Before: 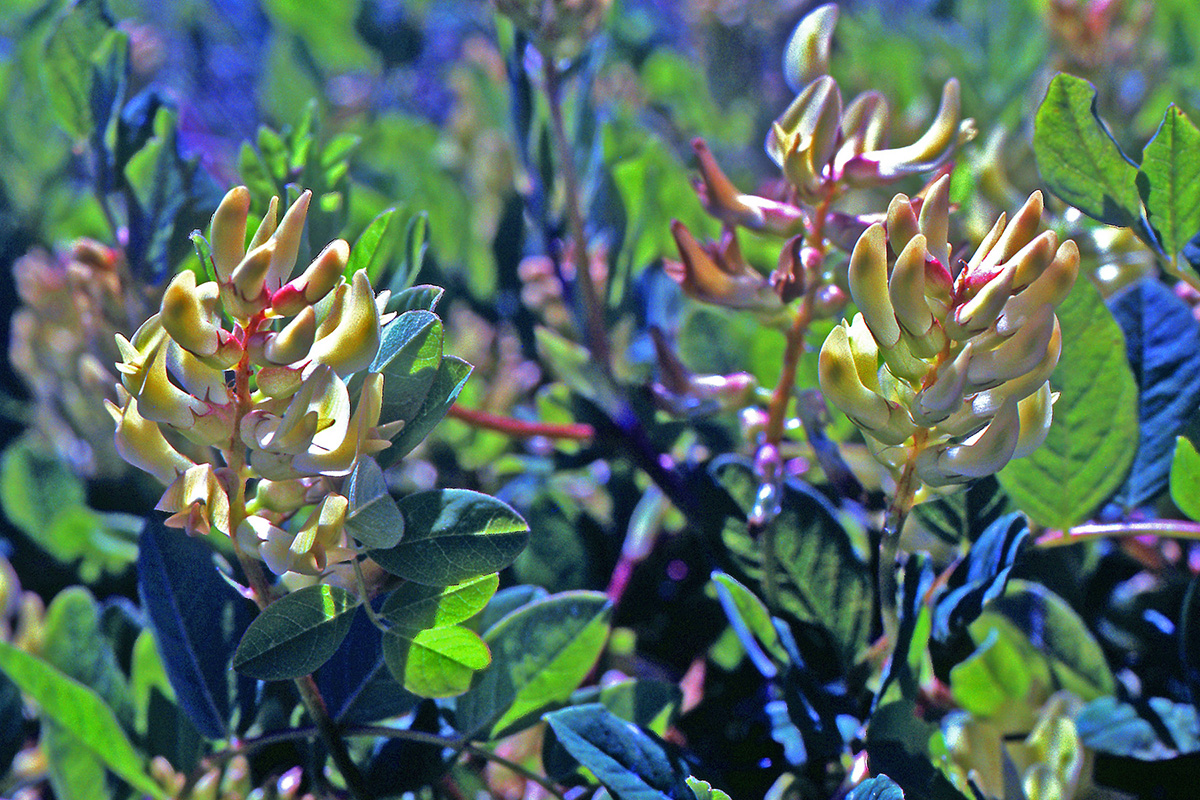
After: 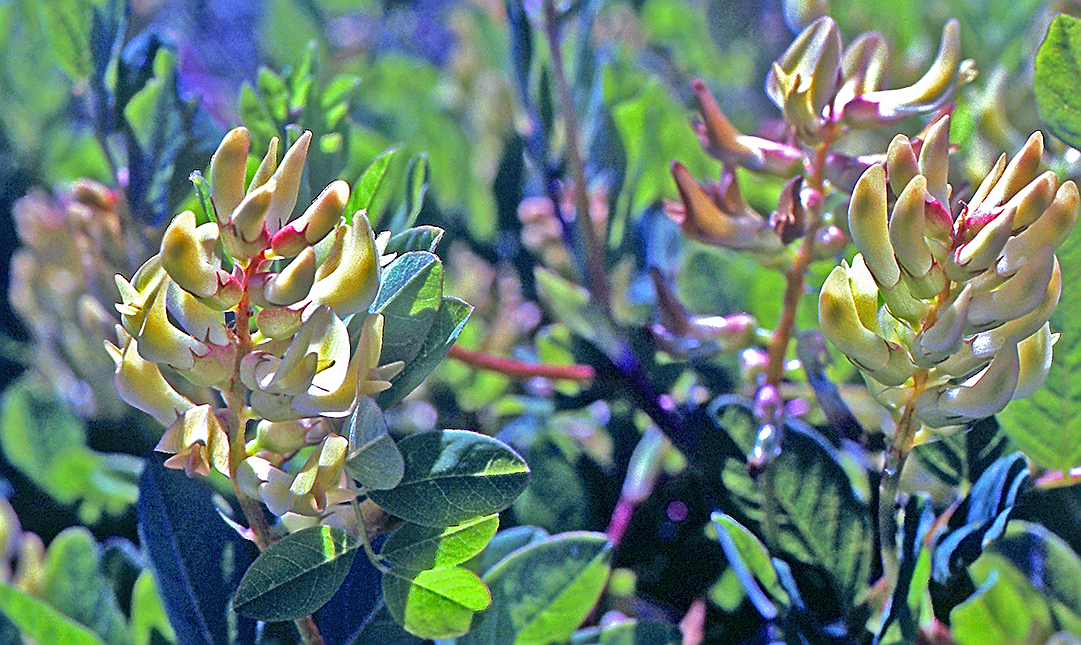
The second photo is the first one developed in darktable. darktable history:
crop: top 7.441%, right 9.916%, bottom 11.9%
tone equalizer: smoothing diameter 24.96%, edges refinement/feathering 12.64, preserve details guided filter
sharpen: amount 0.736
